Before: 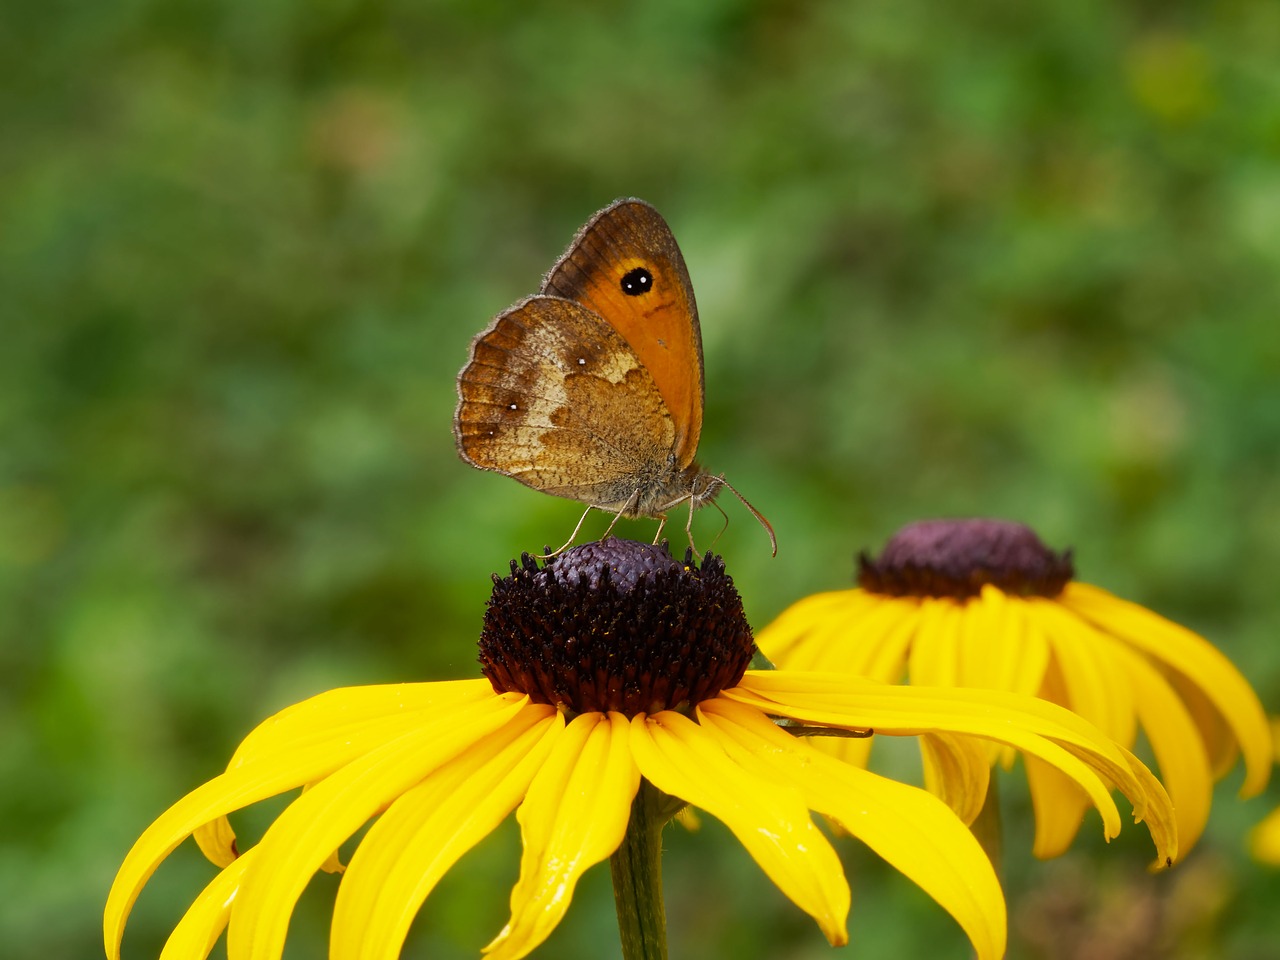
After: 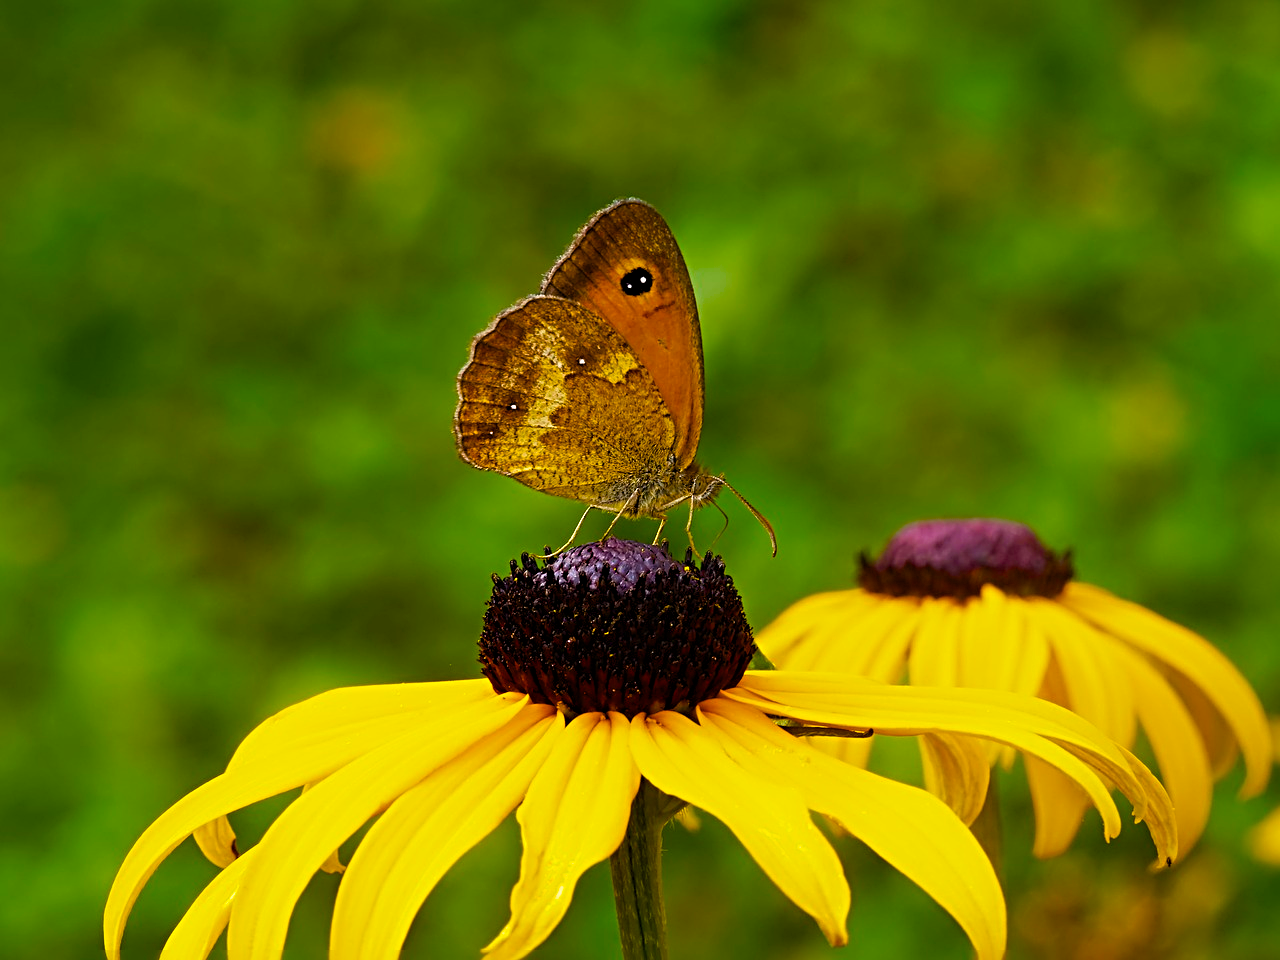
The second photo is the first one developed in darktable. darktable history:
color balance rgb: perceptual saturation grading › global saturation 99.998%
sharpen: radius 3.949
